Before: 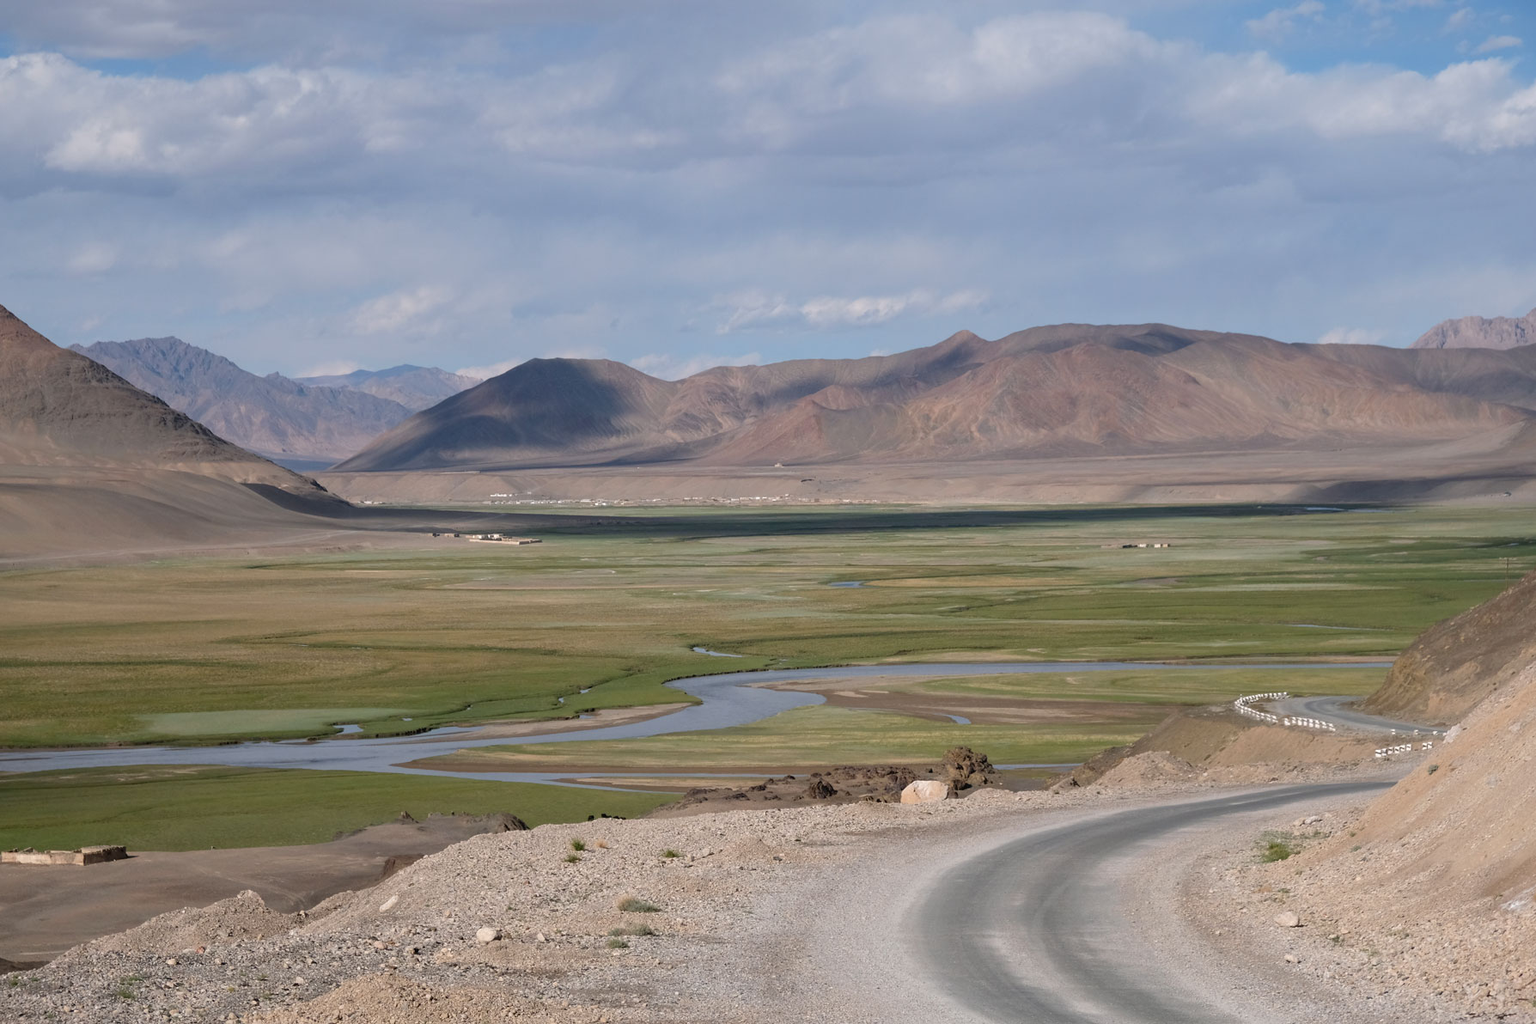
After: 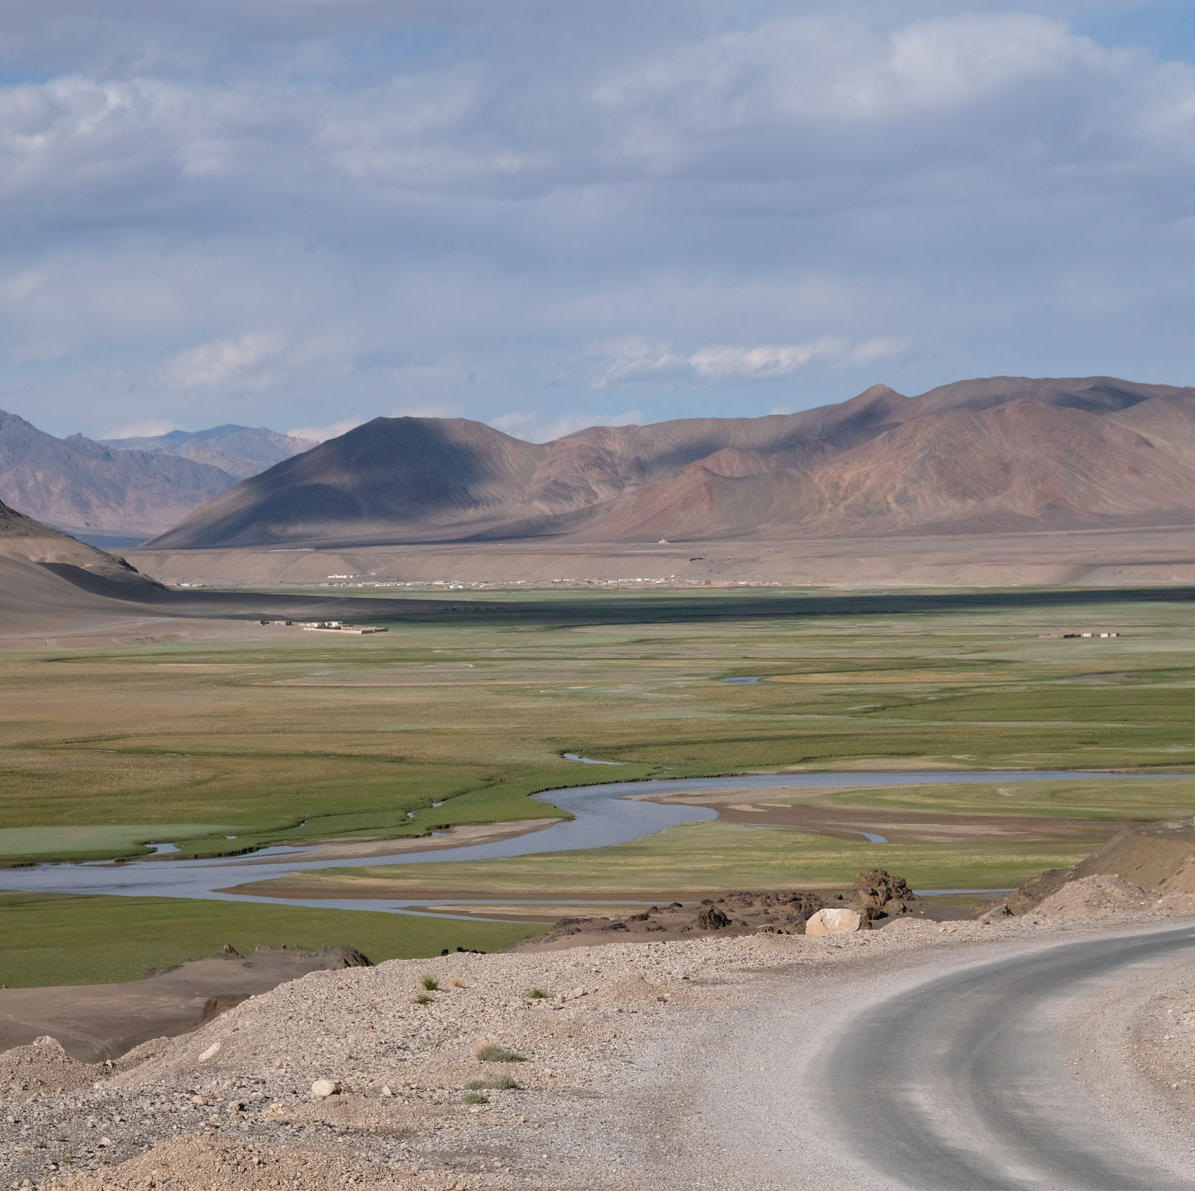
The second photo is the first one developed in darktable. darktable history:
crop and rotate: left 13.626%, right 19.522%
